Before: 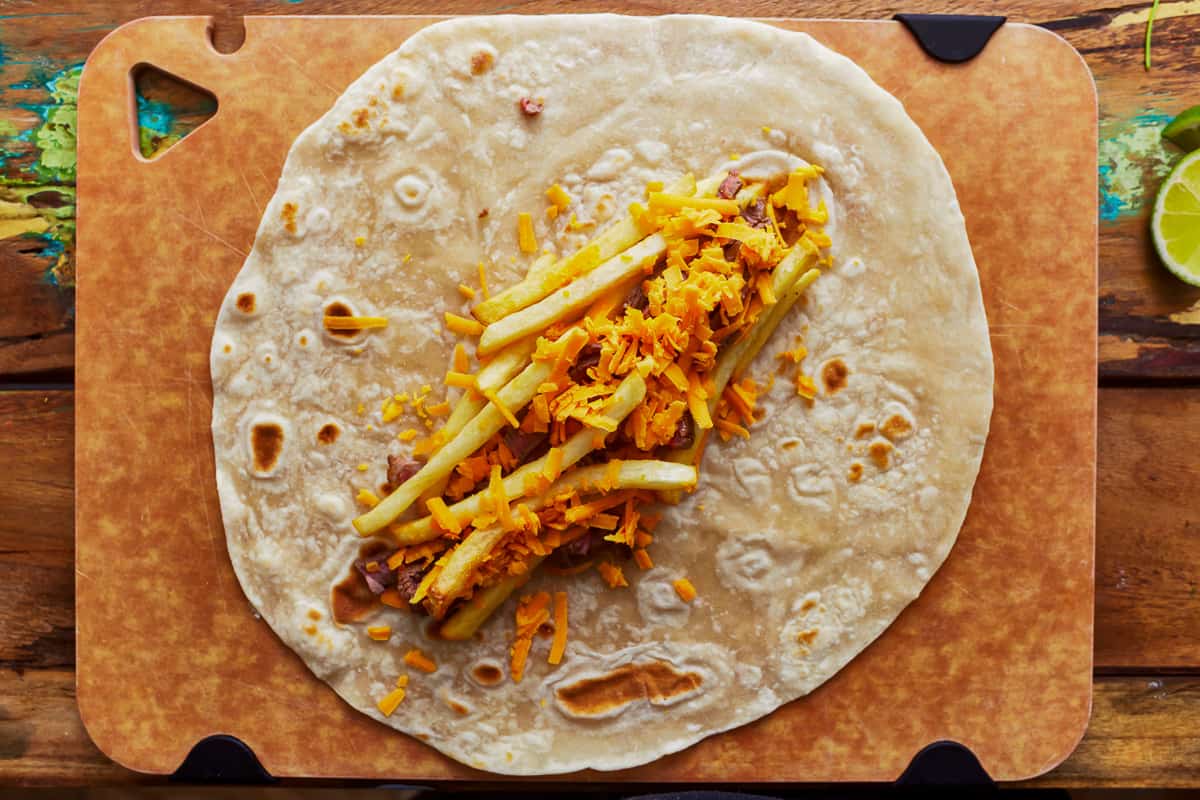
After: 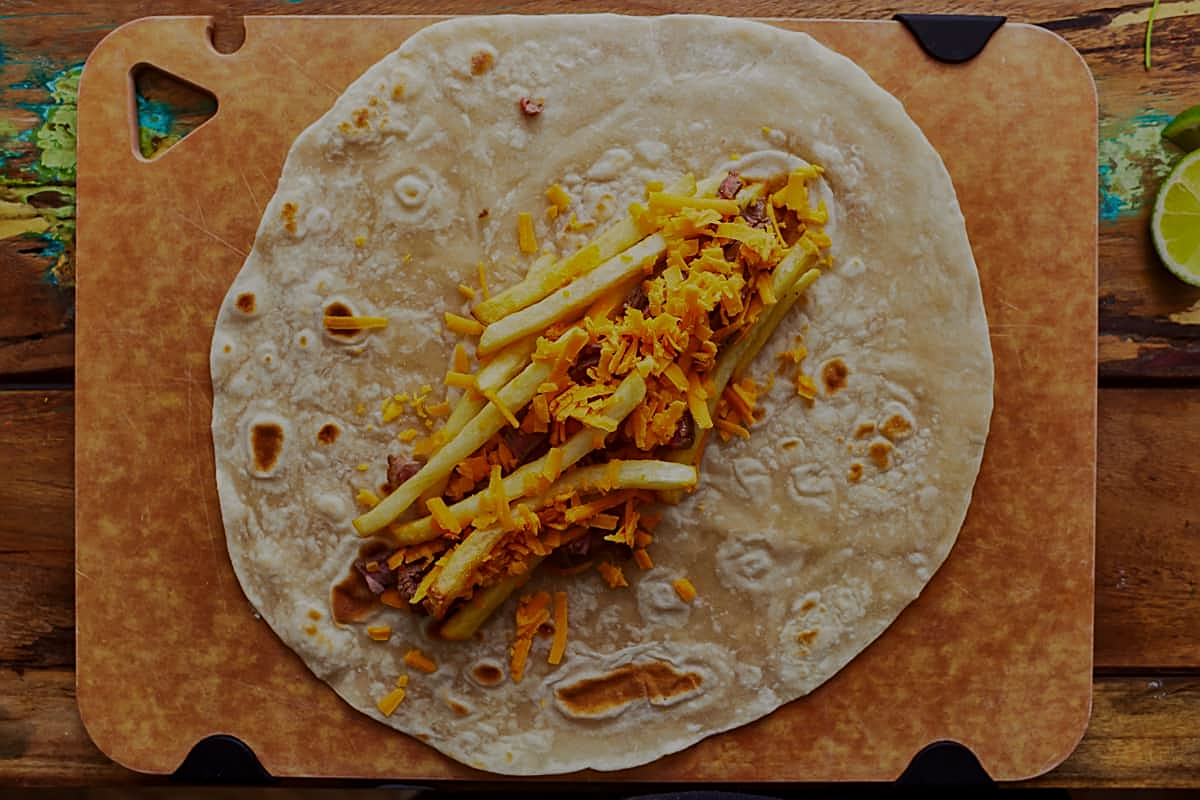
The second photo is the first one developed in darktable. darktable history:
exposure: exposure -1 EV, compensate highlight preservation false
sharpen: on, module defaults
